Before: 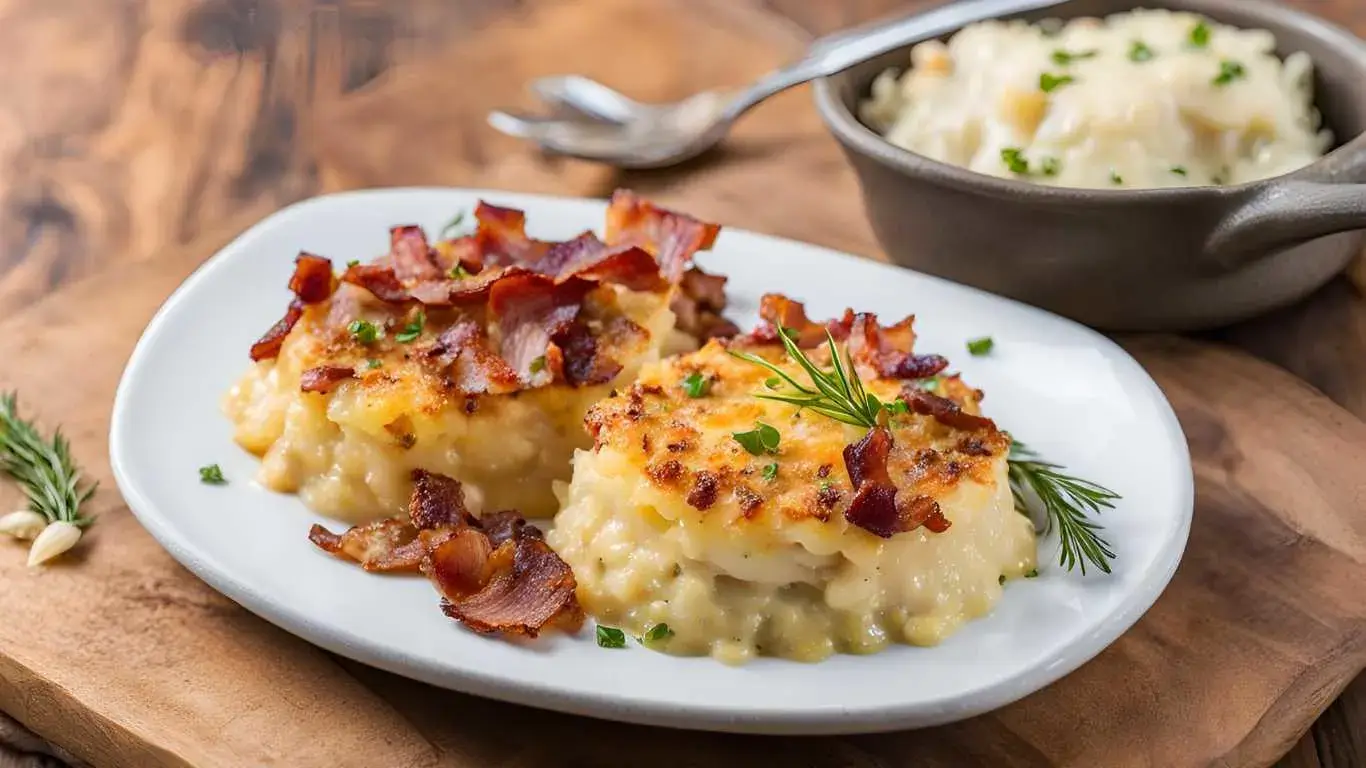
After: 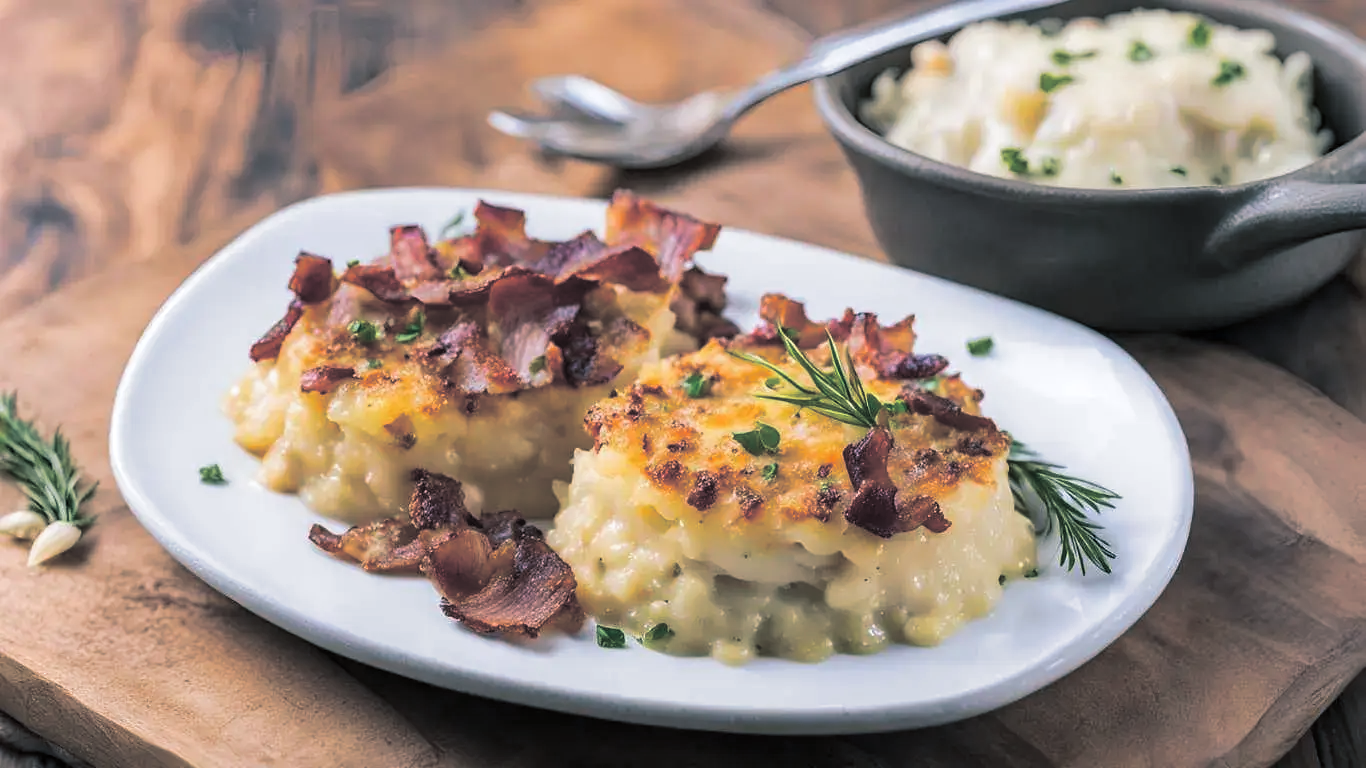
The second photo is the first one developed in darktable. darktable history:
color calibration: illuminant as shot in camera, x 0.358, y 0.373, temperature 4628.91 K
split-toning: shadows › hue 205.2°, shadows › saturation 0.29, highlights › hue 50.4°, highlights › saturation 0.38, balance -49.9
color balance rgb: perceptual saturation grading › global saturation 20%, perceptual saturation grading › highlights -25%, perceptual saturation grading › shadows 25%
tone equalizer: on, module defaults
